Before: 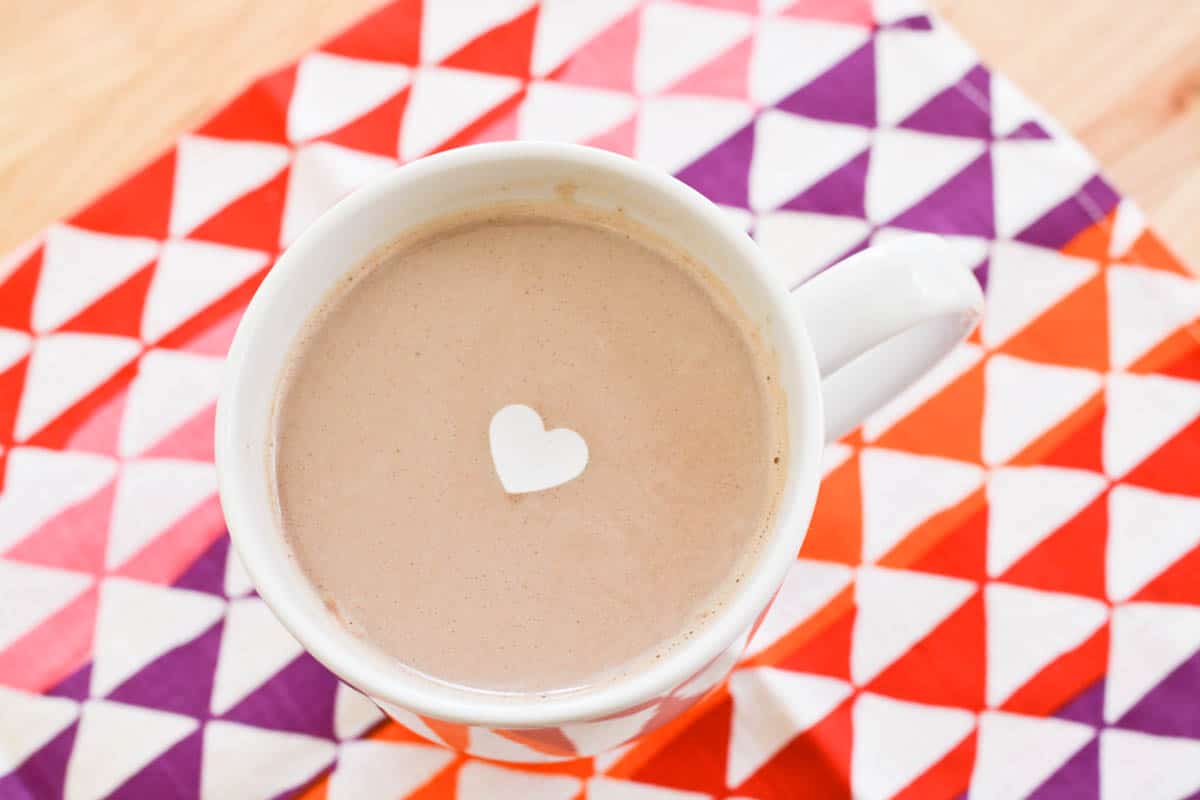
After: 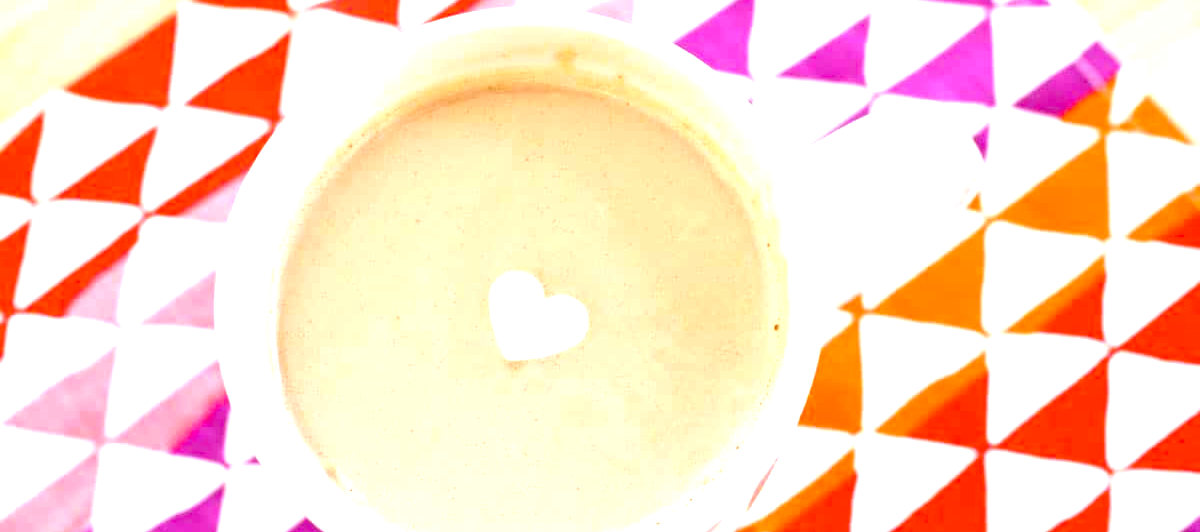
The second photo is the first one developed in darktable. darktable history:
tone equalizer: on, module defaults
exposure: black level correction 0, exposure 1.1 EV, compensate exposure bias true, compensate highlight preservation false
color balance rgb: perceptual saturation grading › global saturation 25%, global vibrance 20%
crop: top 16.727%, bottom 16.727%
